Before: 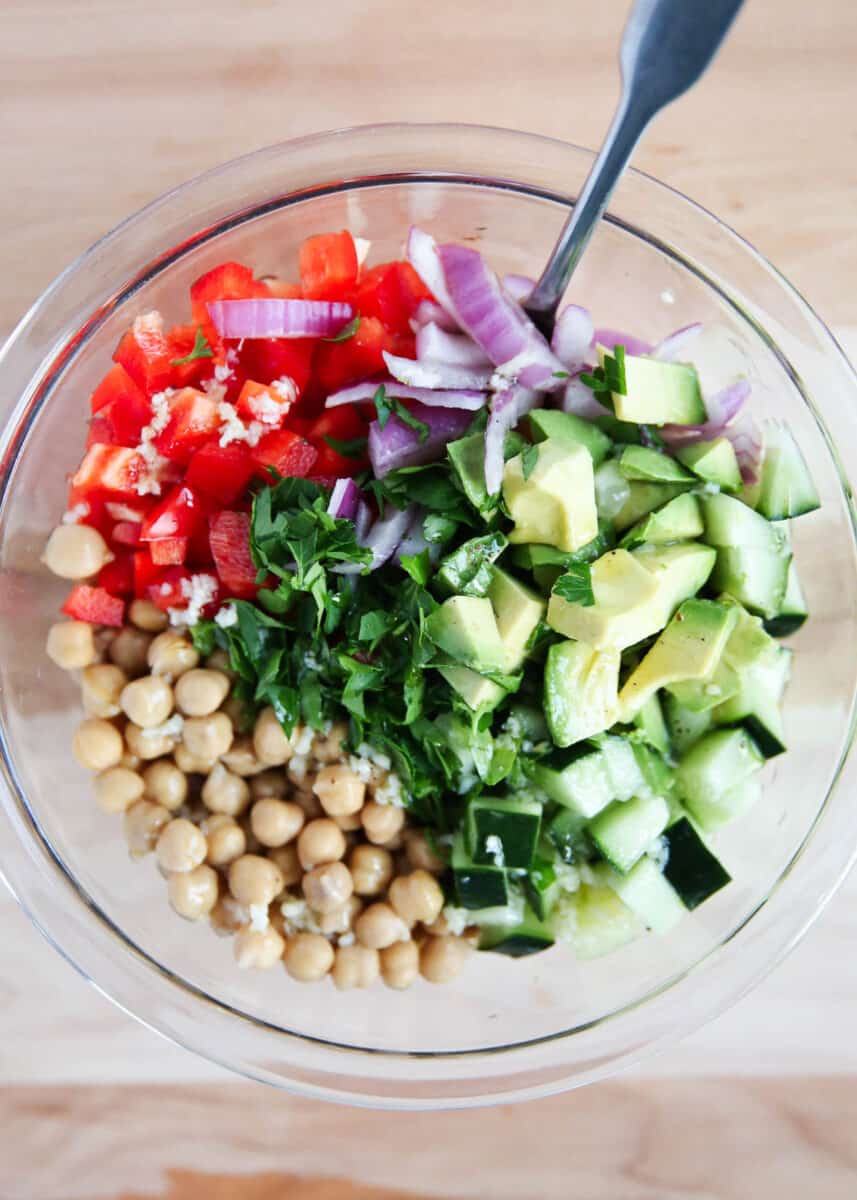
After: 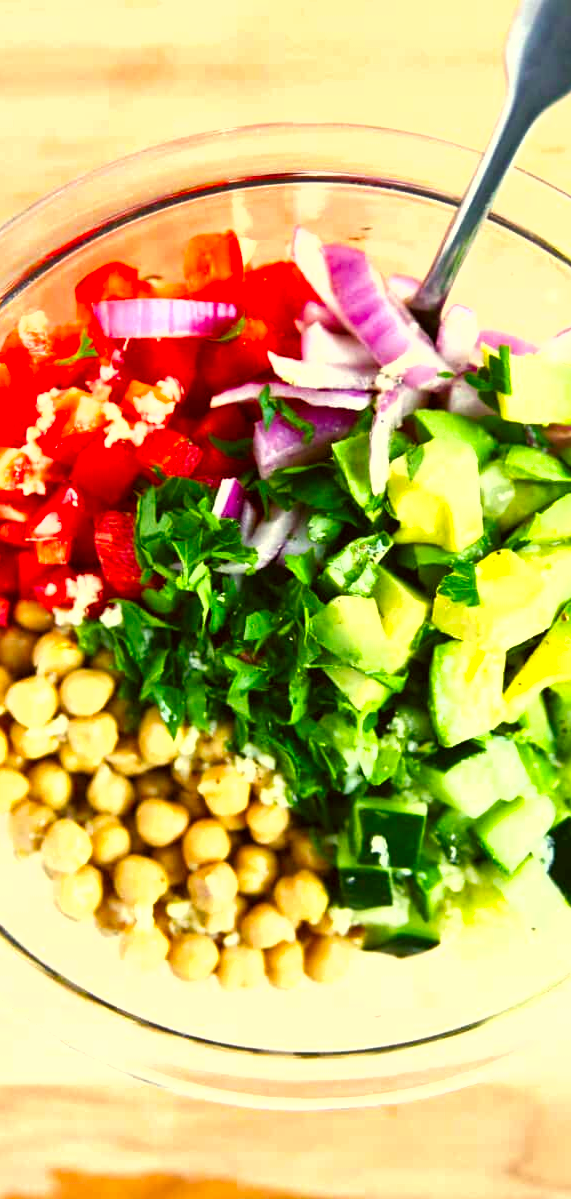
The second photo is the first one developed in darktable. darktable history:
crop and rotate: left 13.441%, right 19.901%
color balance rgb: perceptual saturation grading › global saturation 37.281%, perceptual saturation grading › shadows 35.886%, global vibrance 11.399%, contrast 4.774%
exposure: exposure 0.754 EV, compensate highlight preservation false
color correction: highlights a* 0.102, highlights b* 29.5, shadows a* -0.191, shadows b* 20.96
shadows and highlights: radius 128.23, shadows 30.55, highlights -31.11, low approximation 0.01, soften with gaussian
